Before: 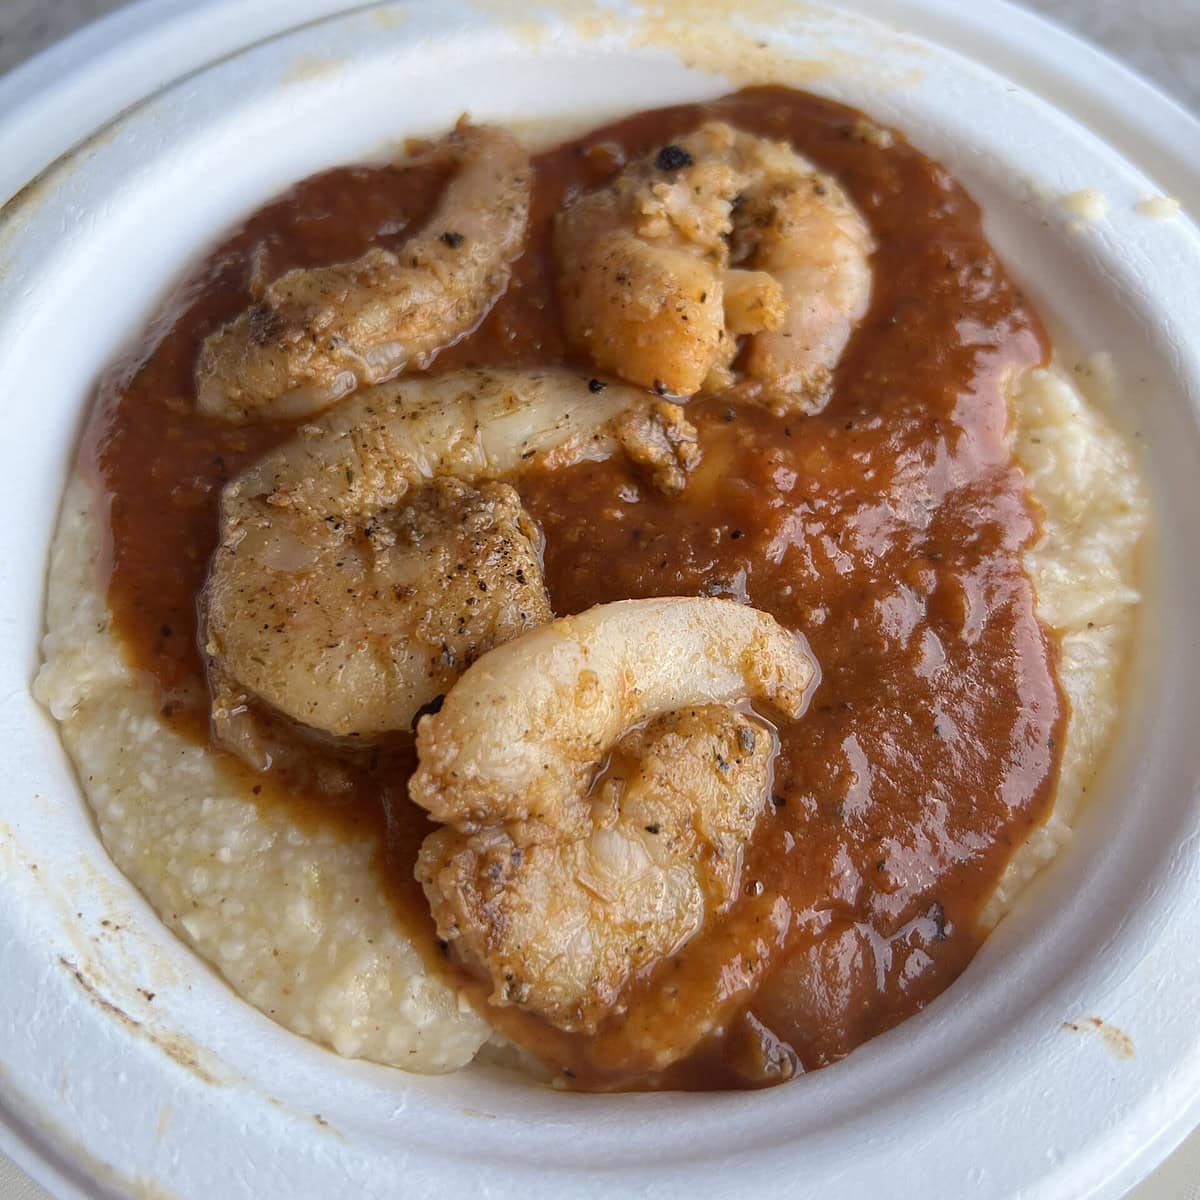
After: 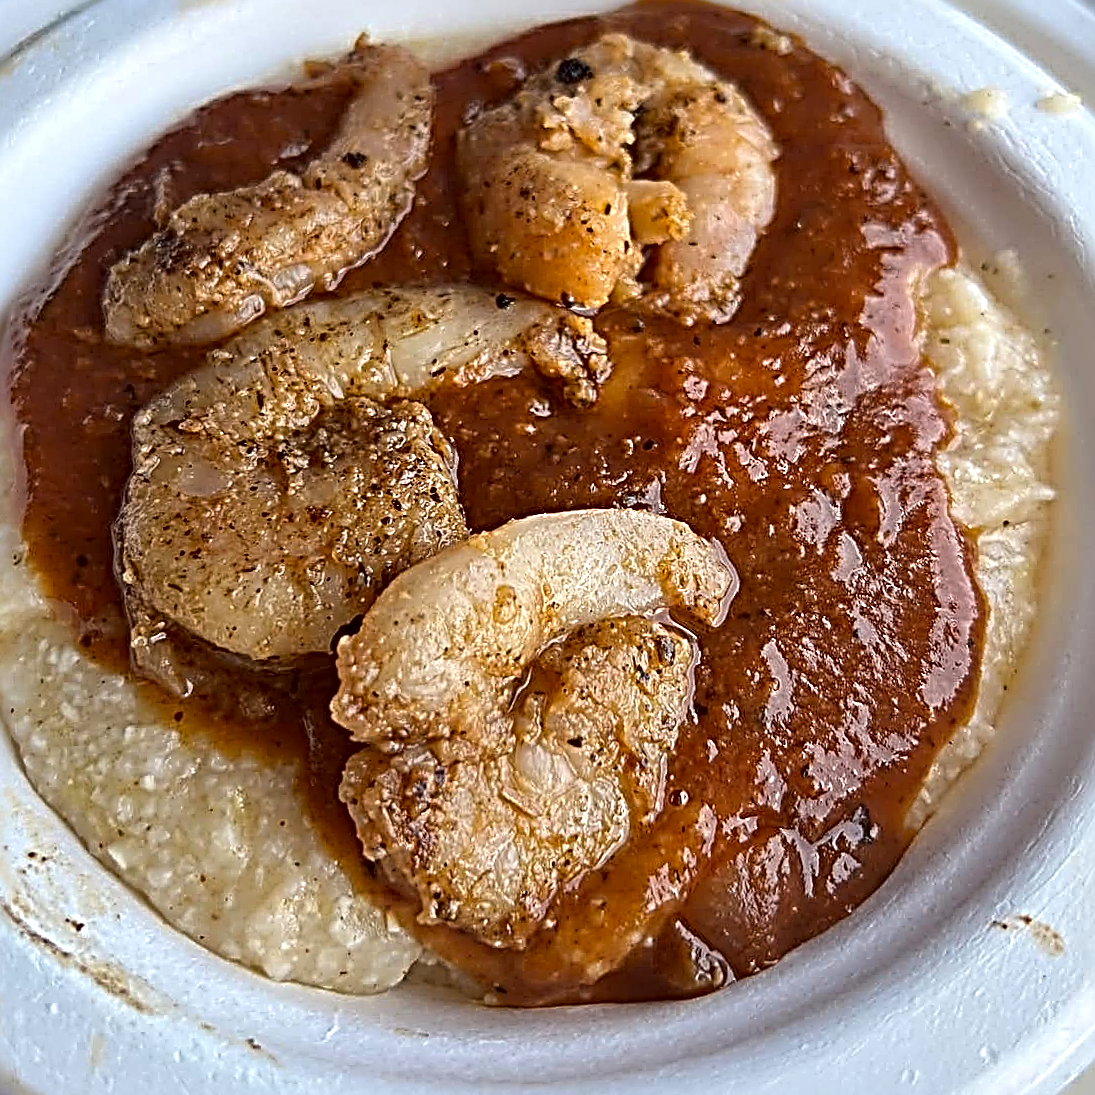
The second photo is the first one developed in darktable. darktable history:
local contrast: mode bilateral grid, contrast 20, coarseness 50, detail 140%, midtone range 0.2
sharpen: radius 4.001, amount 2
crop and rotate: angle 1.96°, left 5.673%, top 5.673%
color zones: curves: ch0 [(0.068, 0.464) (0.25, 0.5) (0.48, 0.508) (0.75, 0.536) (0.886, 0.476) (0.967, 0.456)]; ch1 [(0.066, 0.456) (0.25, 0.5) (0.616, 0.508) (0.746, 0.56) (0.934, 0.444)]
